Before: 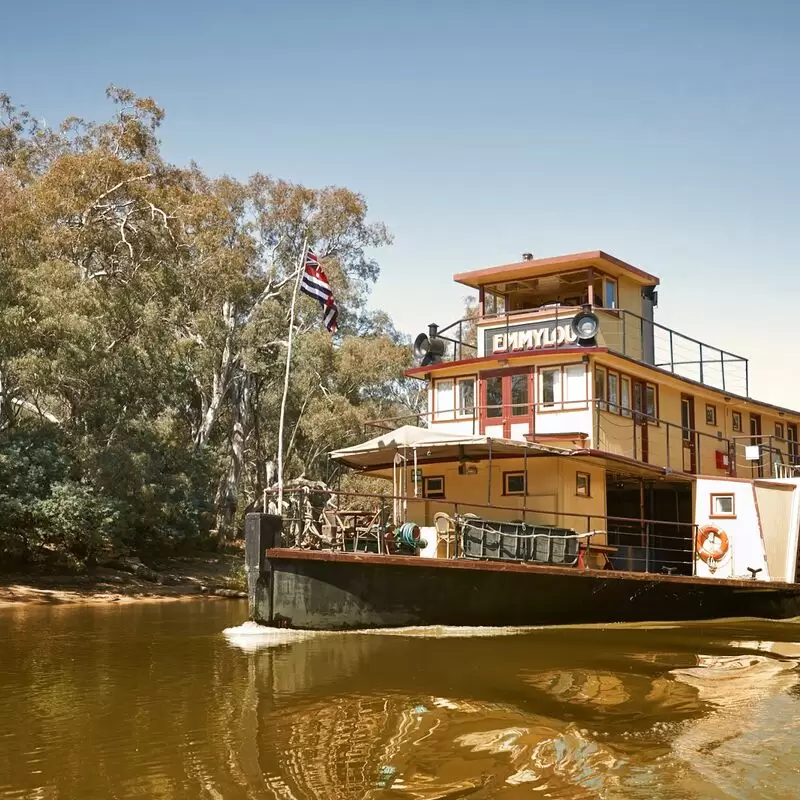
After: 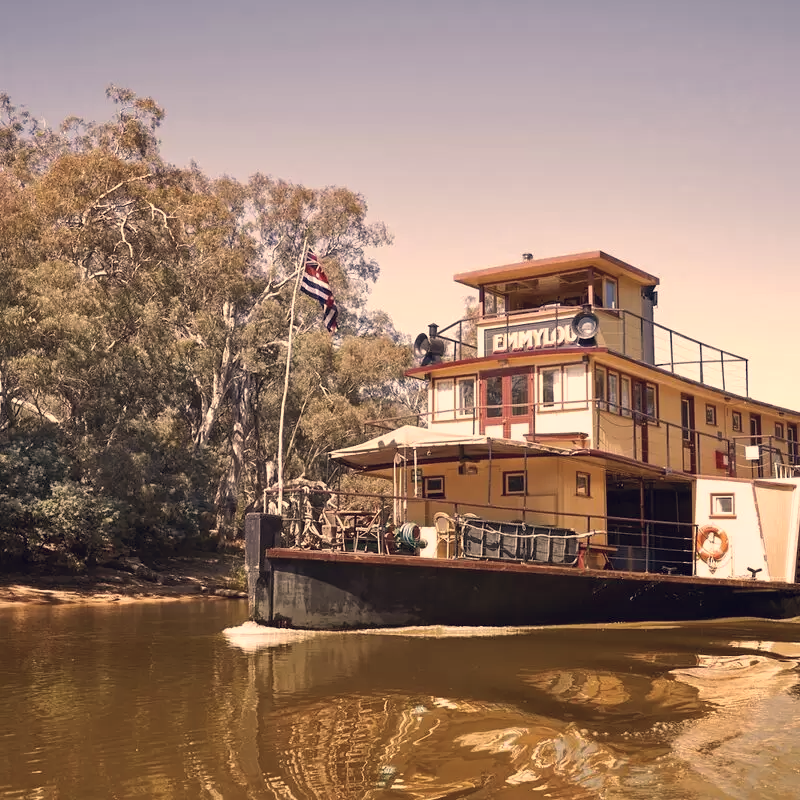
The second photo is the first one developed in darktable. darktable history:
color correction: highlights a* 19.61, highlights b* 26.8, shadows a* 3.29, shadows b* -16.67, saturation 0.75
